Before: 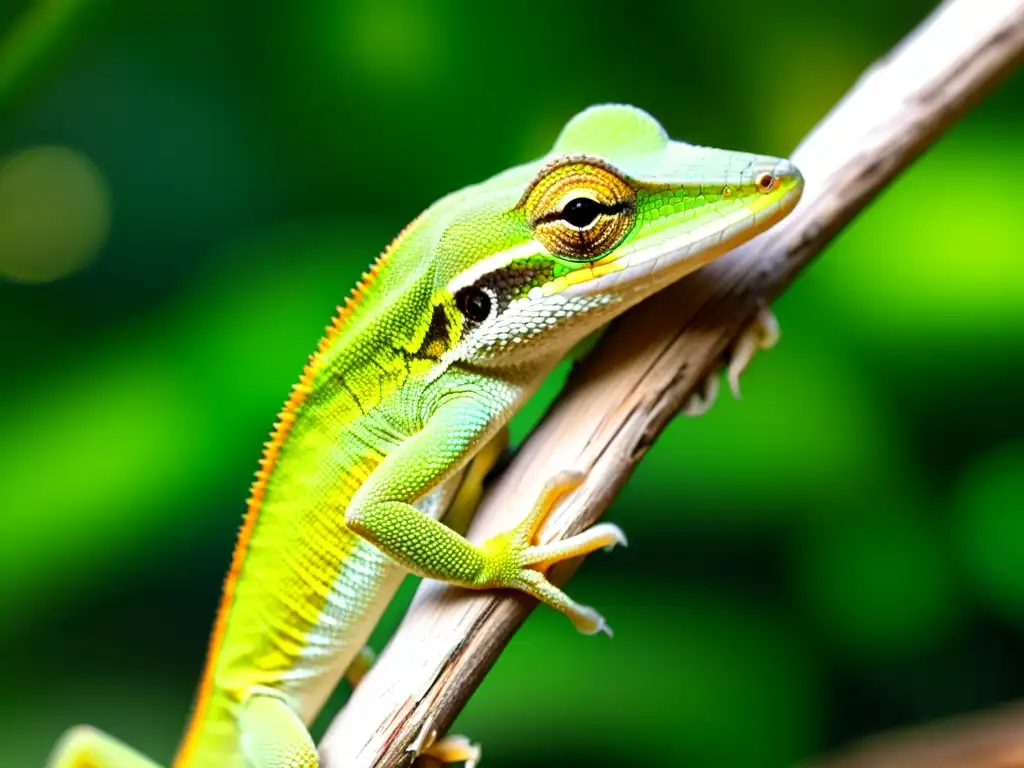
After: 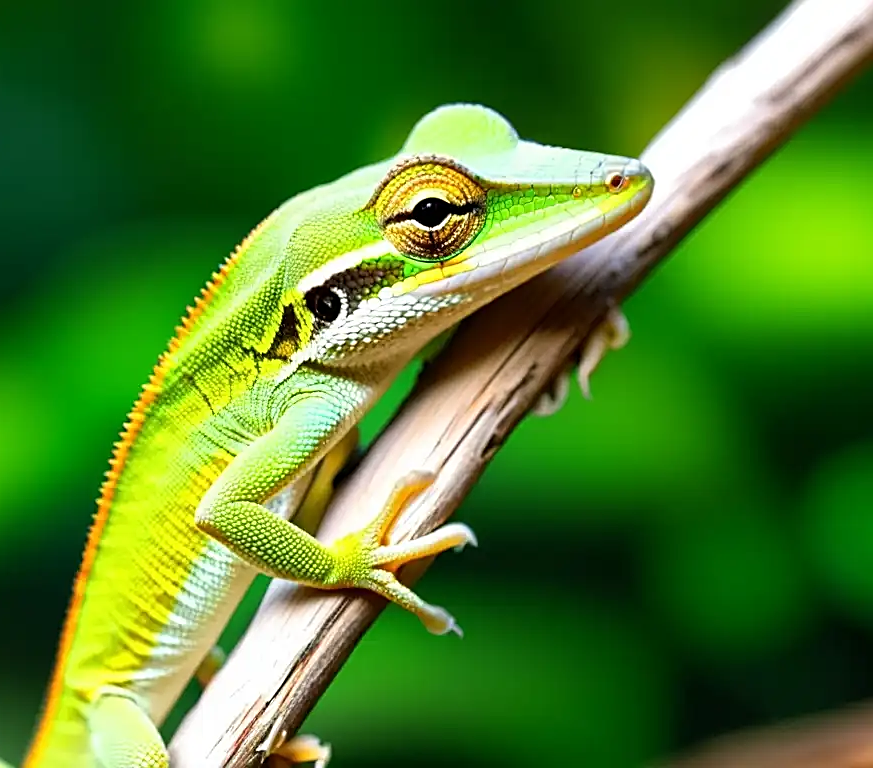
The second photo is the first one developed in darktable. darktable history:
crop and rotate: left 14.673%
sharpen: on, module defaults
